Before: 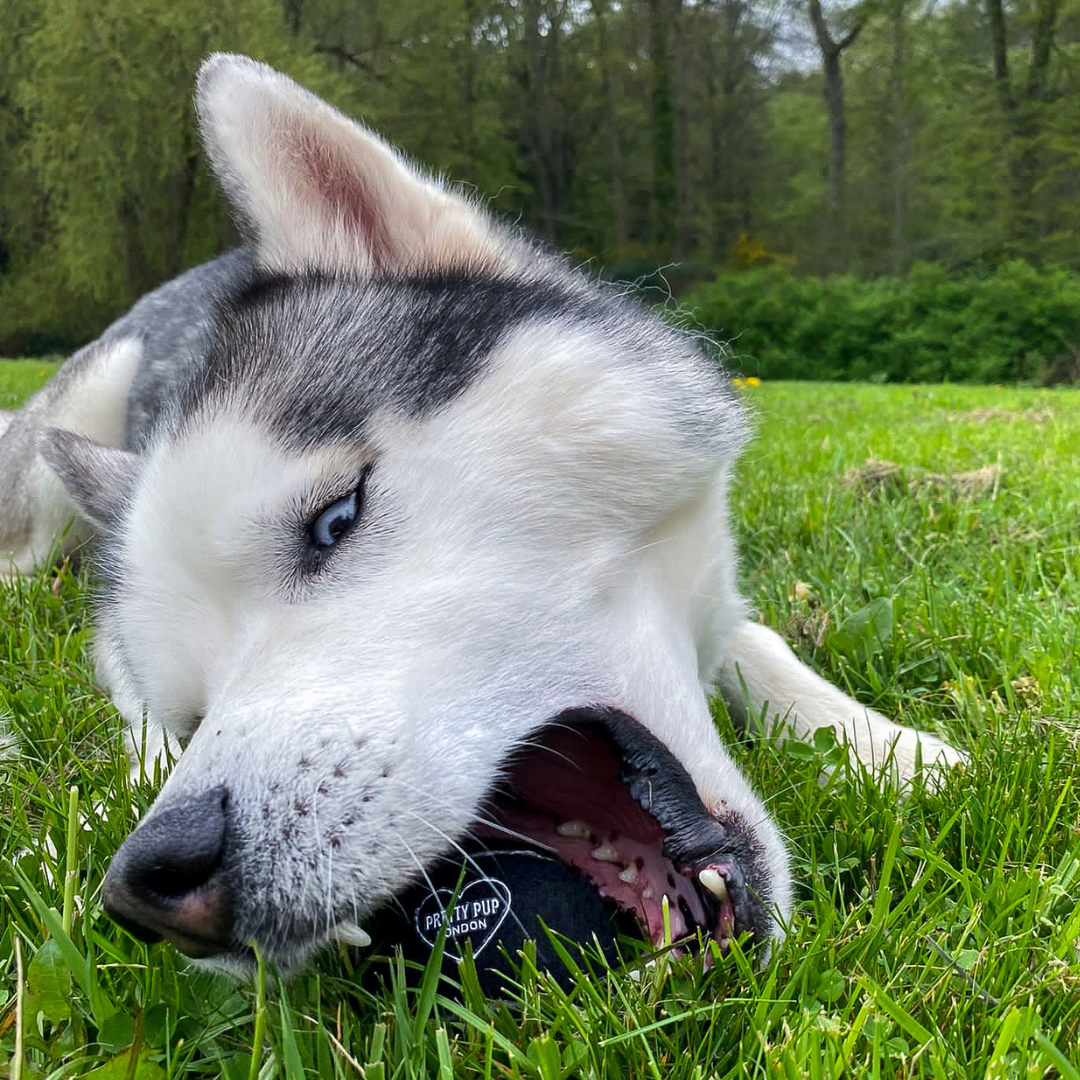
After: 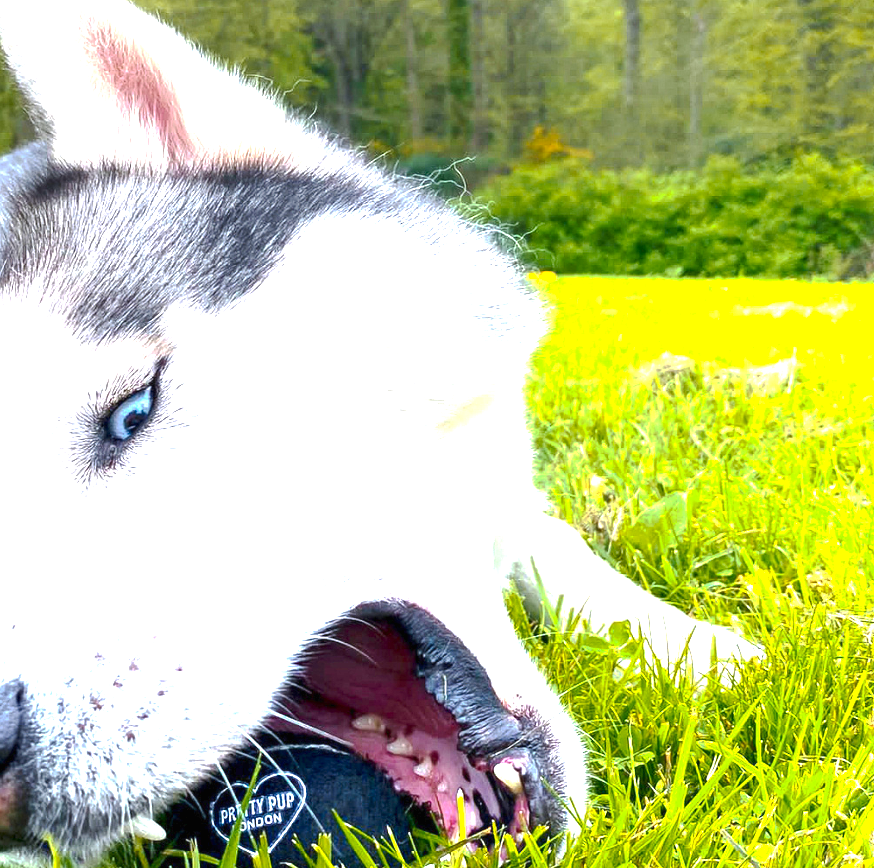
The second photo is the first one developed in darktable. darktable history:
exposure: black level correction 0, exposure 1.934 EV, compensate highlight preservation false
color correction: highlights b* 0.022, saturation 1.15
base curve: curves: ch0 [(0, 0) (0.235, 0.266) (0.503, 0.496) (0.786, 0.72) (1, 1)], preserve colors none
crop: left 19.028%, top 9.894%, right 0%, bottom 9.664%
color zones: curves: ch1 [(0.235, 0.558) (0.75, 0.5)]; ch2 [(0.25, 0.462) (0.749, 0.457)]
